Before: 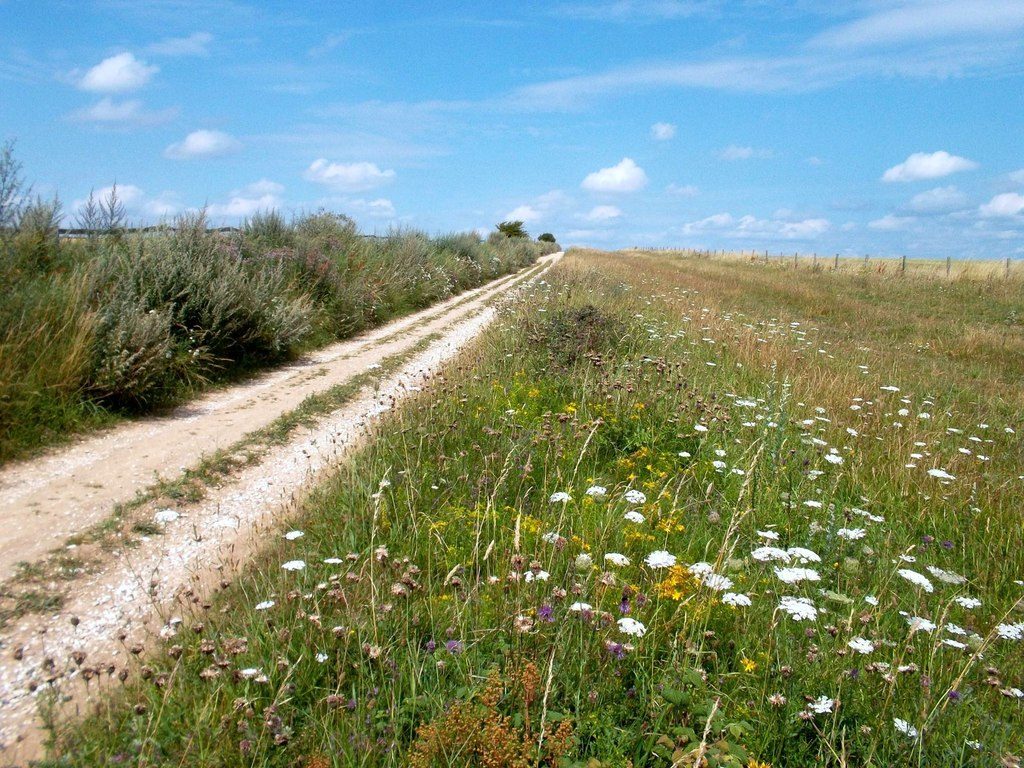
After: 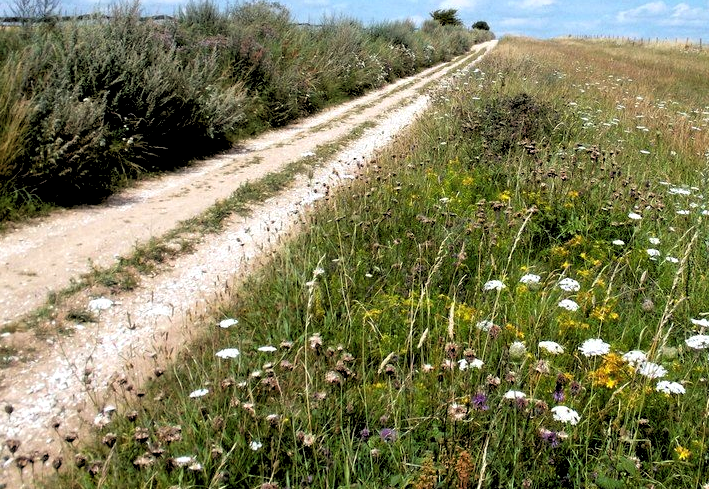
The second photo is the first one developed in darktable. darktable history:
crop: left 6.488%, top 27.668%, right 24.183%, bottom 8.656%
rgb levels: levels [[0.034, 0.472, 0.904], [0, 0.5, 1], [0, 0.5, 1]]
